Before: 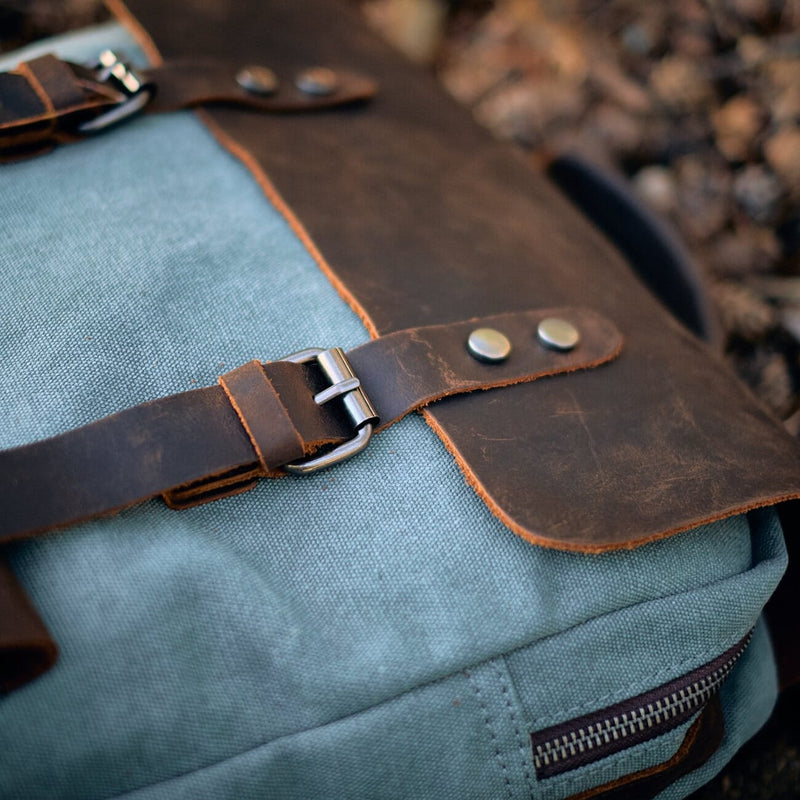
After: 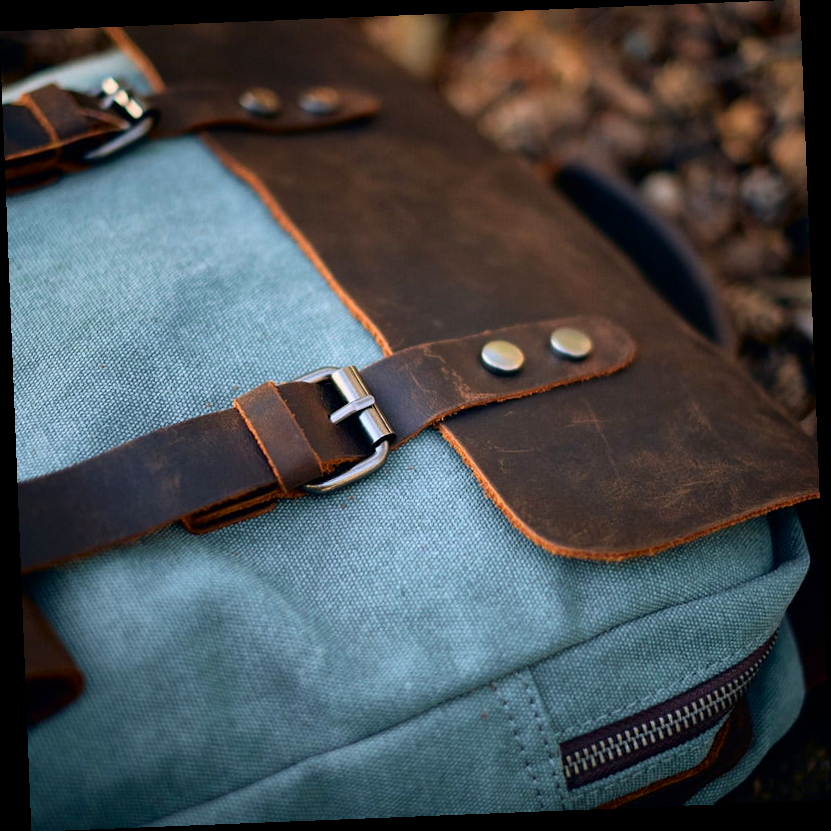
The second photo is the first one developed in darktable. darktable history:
contrast brightness saturation: contrast 0.13, brightness -0.05, saturation 0.16
rotate and perspective: rotation -2.29°, automatic cropping off
